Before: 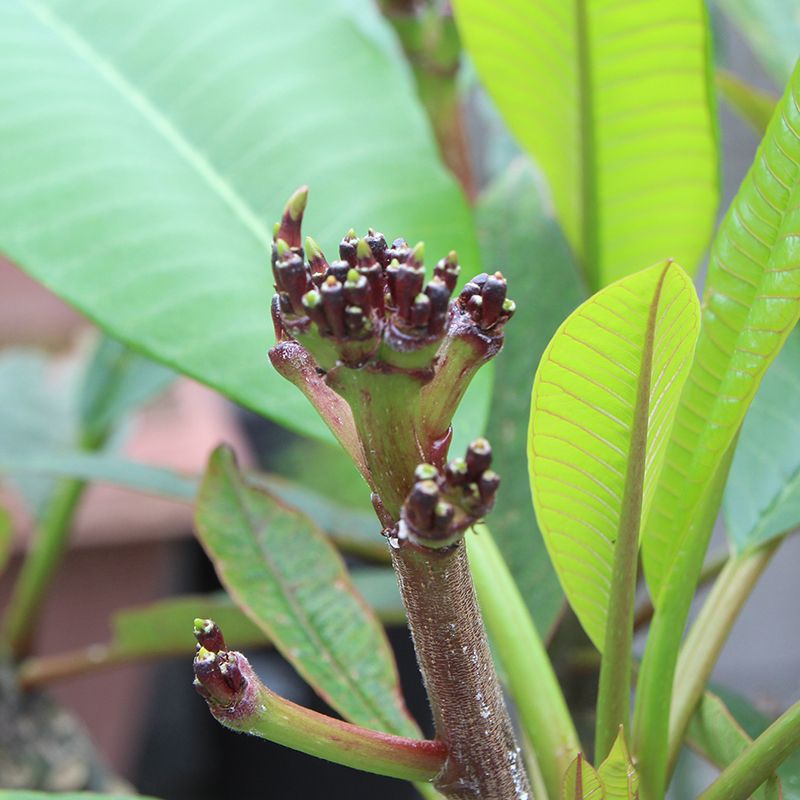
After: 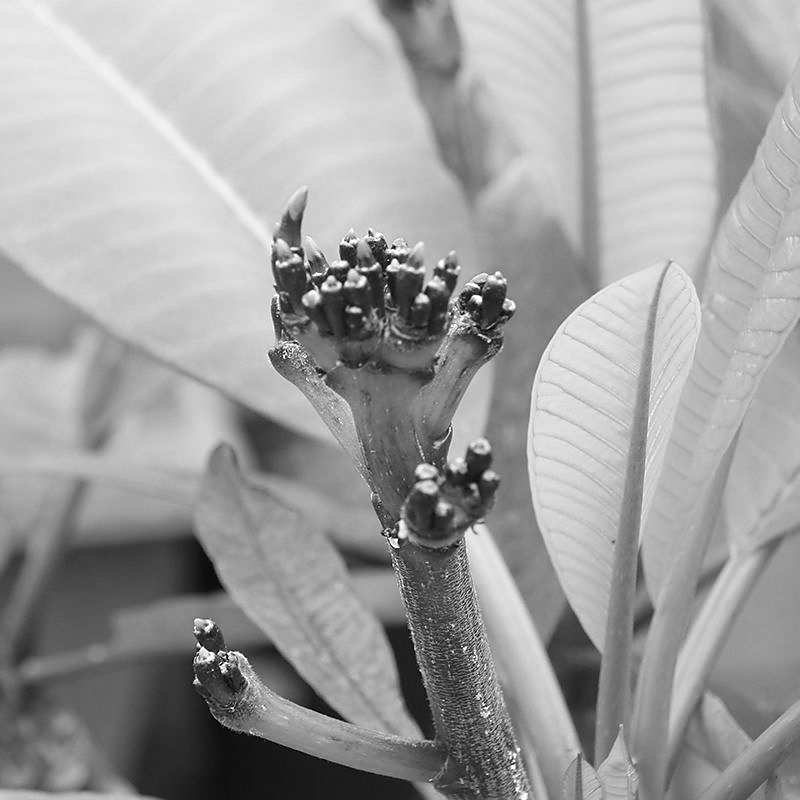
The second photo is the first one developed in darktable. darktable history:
sharpen: radius 1.607, amount 0.367, threshold 1.623
color zones: curves: ch1 [(0, -0.394) (0.143, -0.394) (0.286, -0.394) (0.429, -0.392) (0.571, -0.391) (0.714, -0.391) (0.857, -0.391) (1, -0.394)]
